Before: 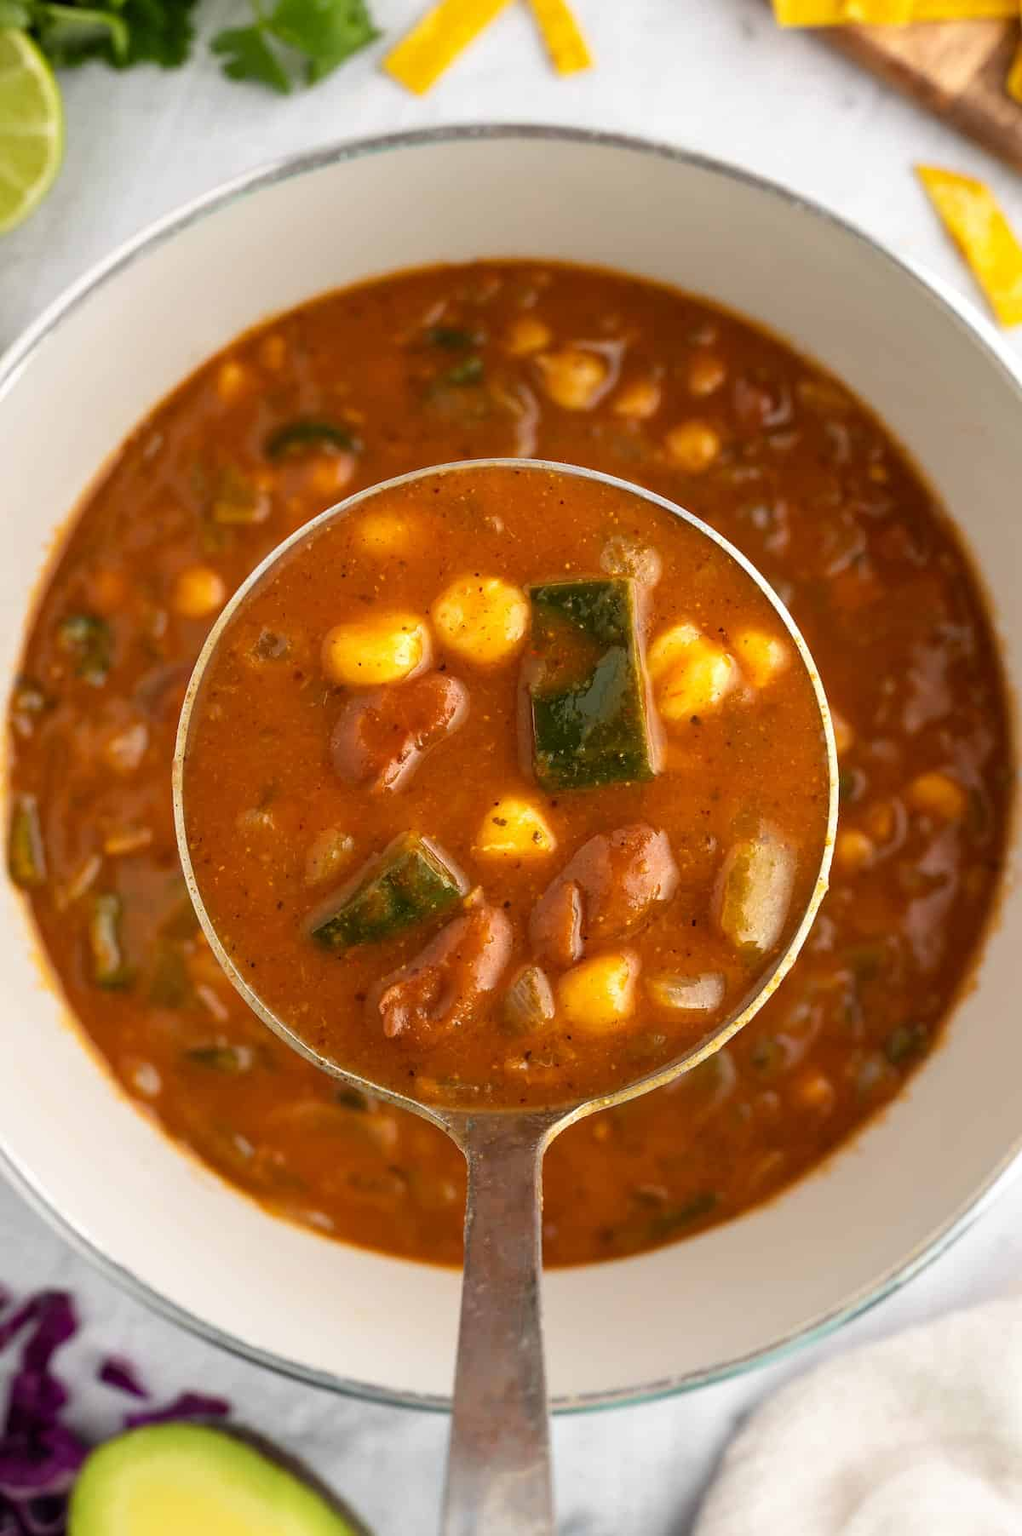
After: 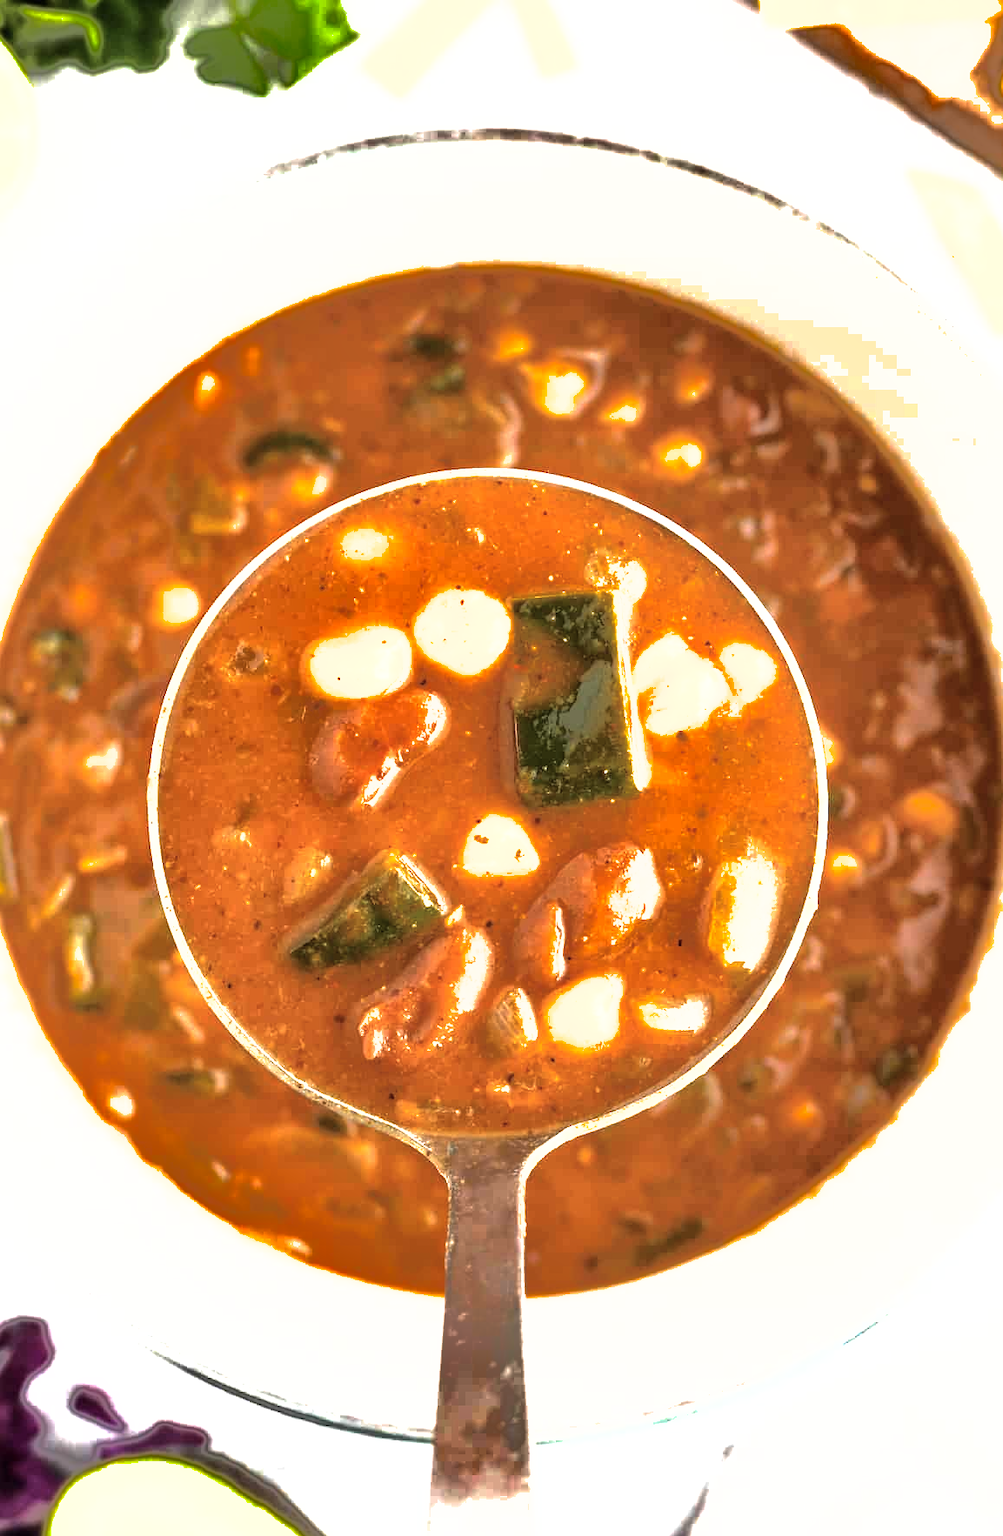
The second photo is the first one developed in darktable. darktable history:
tone equalizer: -8 EV -0.728 EV, -7 EV -0.675 EV, -6 EV -0.567 EV, -5 EV -0.378 EV, -3 EV 0.37 EV, -2 EV 0.6 EV, -1 EV 0.679 EV, +0 EV 0.78 EV, edges refinement/feathering 500, mask exposure compensation -1.57 EV, preserve details no
exposure: black level correction 0, exposure 1.098 EV, compensate exposure bias true, compensate highlight preservation false
crop and rotate: left 2.761%, right 1.017%, bottom 2.096%
contrast brightness saturation: contrast 0.063, brightness -0.006, saturation -0.237
shadows and highlights: shadows -18.21, highlights -73.47
